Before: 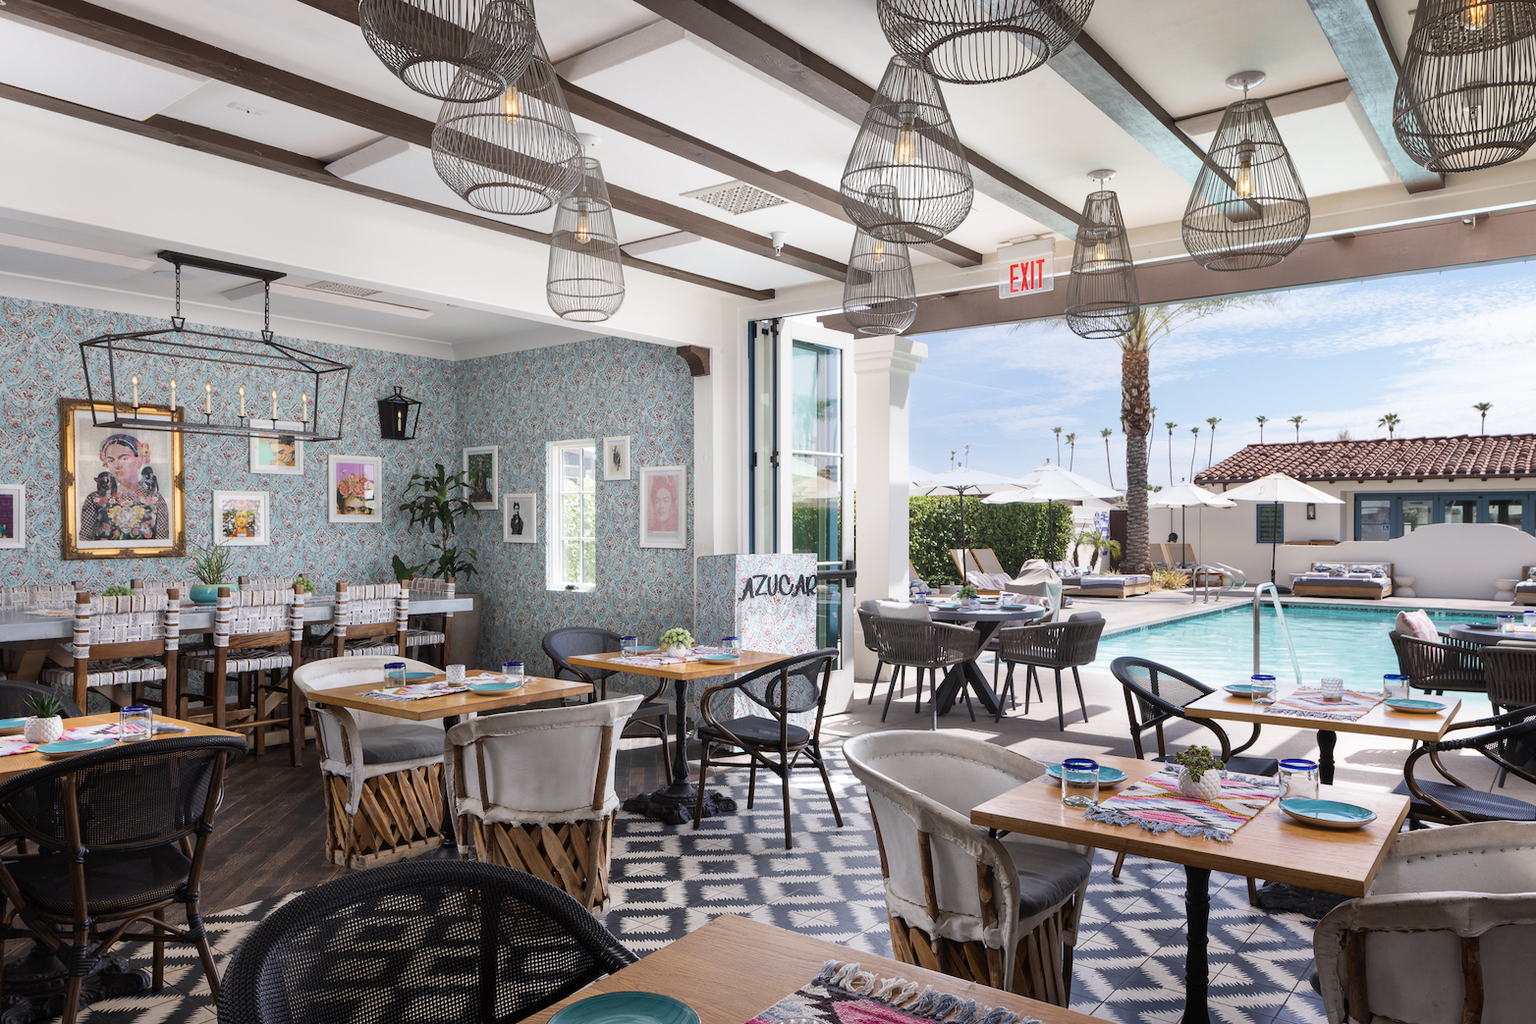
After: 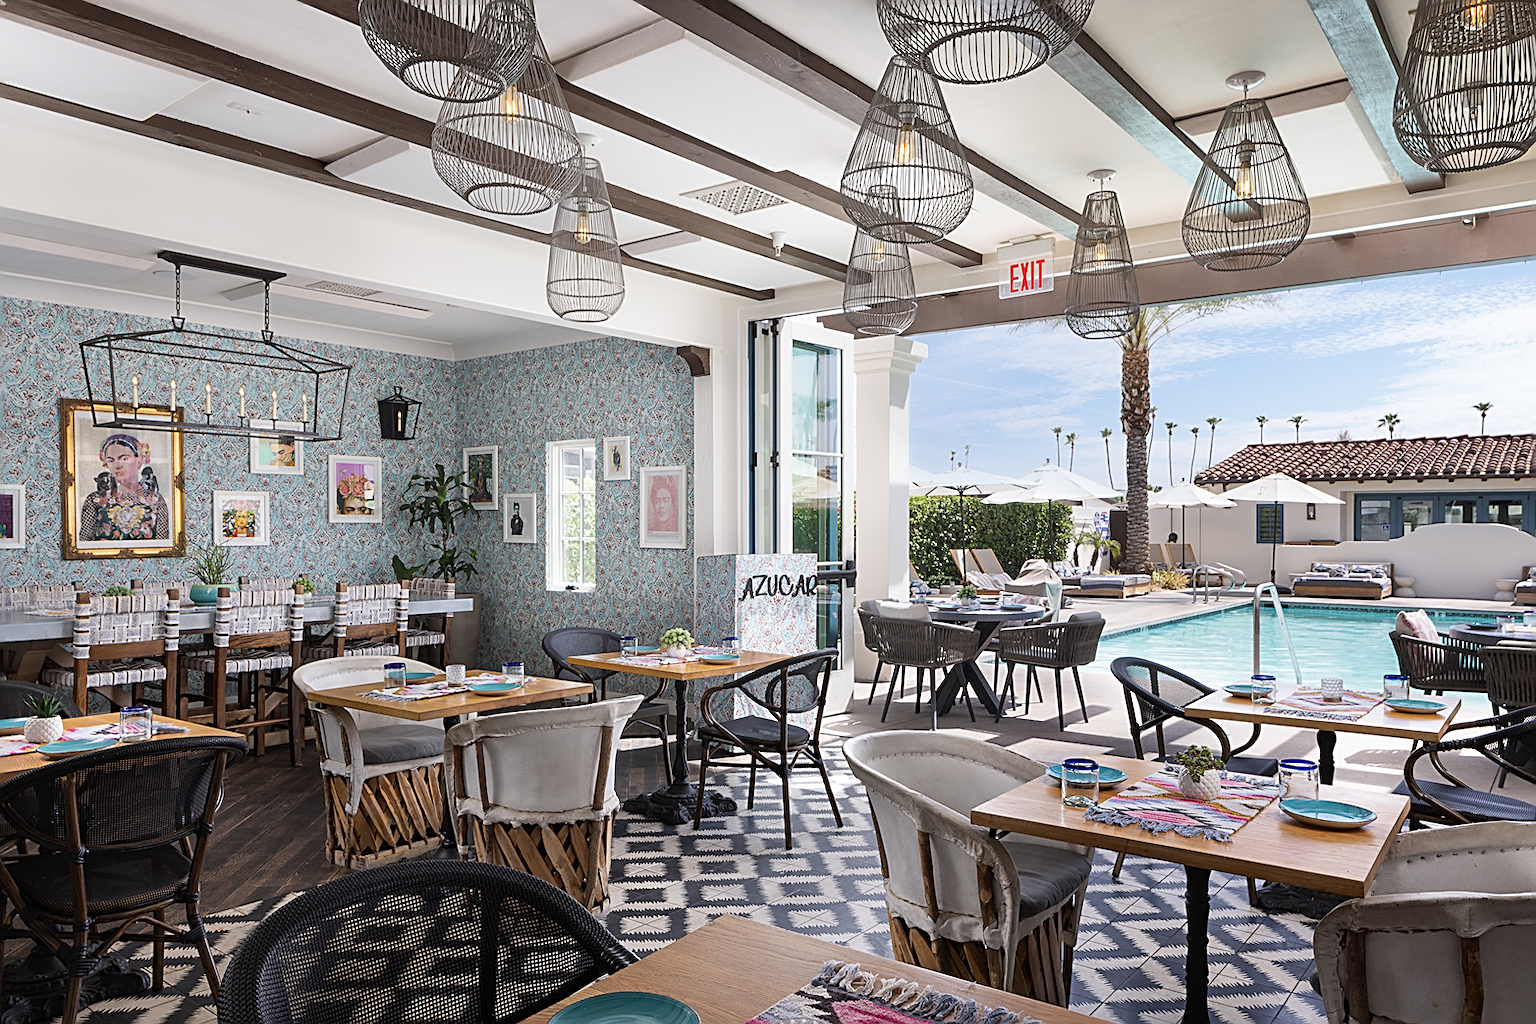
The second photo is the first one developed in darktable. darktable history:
vibrance: vibrance 10%
sharpen: amount 0.75
